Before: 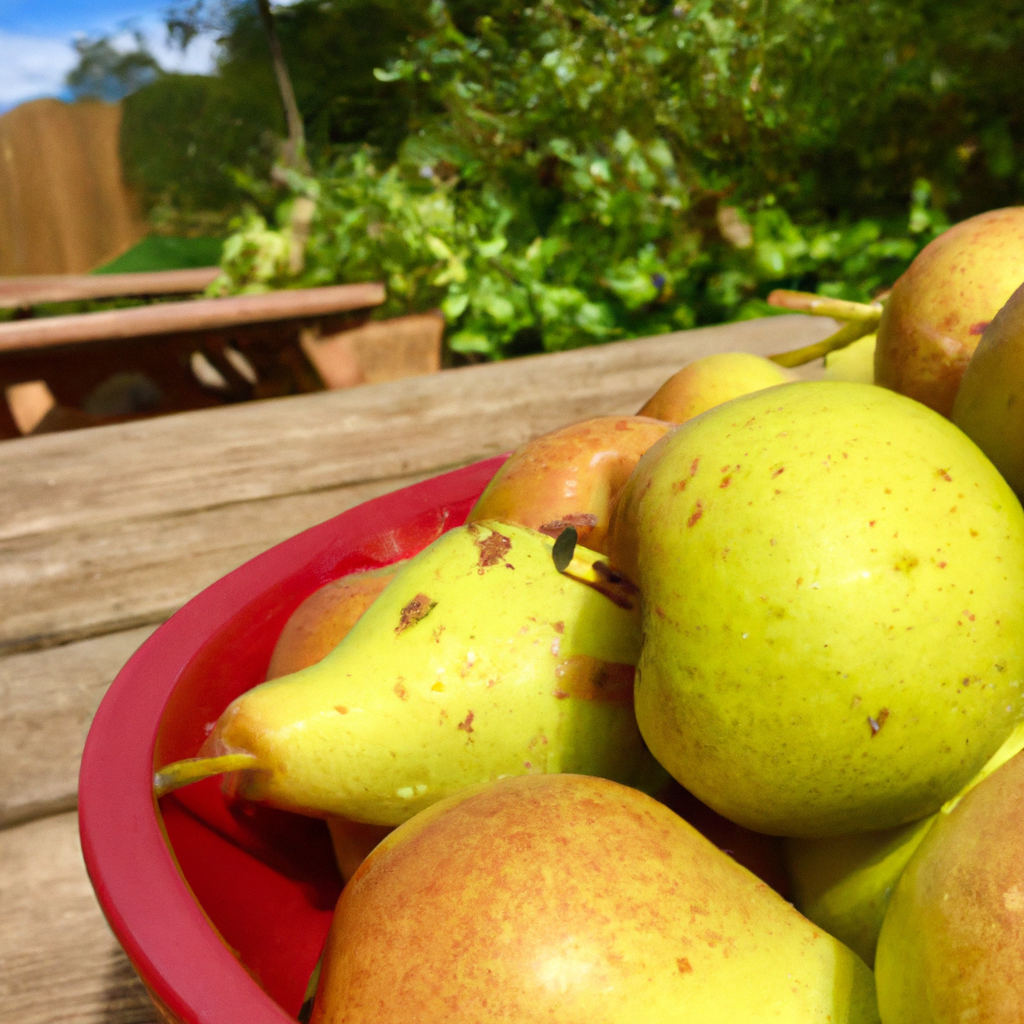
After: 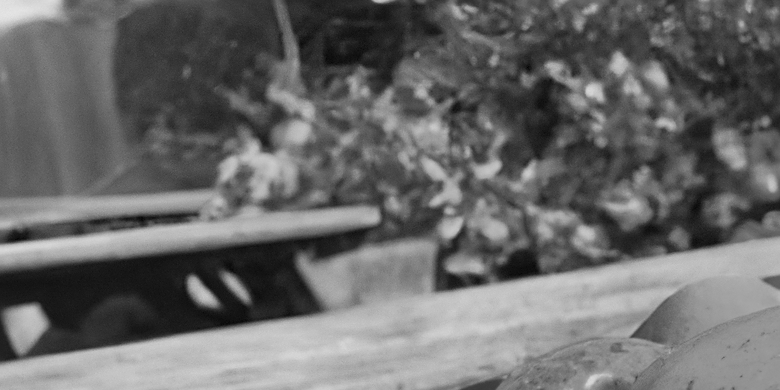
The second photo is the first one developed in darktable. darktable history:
crop: left 0.579%, top 7.627%, right 23.167%, bottom 54.275%
monochrome: a -11.7, b 1.62, size 0.5, highlights 0.38
contrast brightness saturation: contrast 0.2, brightness 0.16, saturation 0.22
sharpen: on, module defaults
